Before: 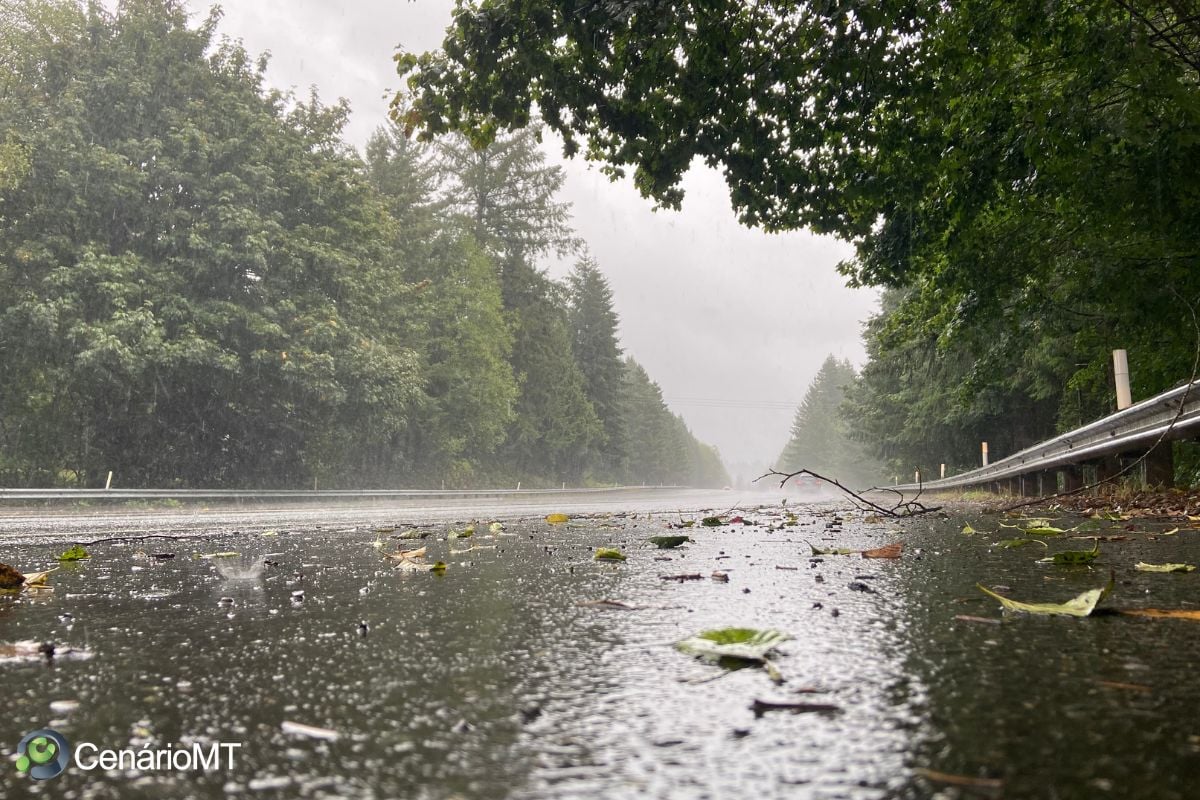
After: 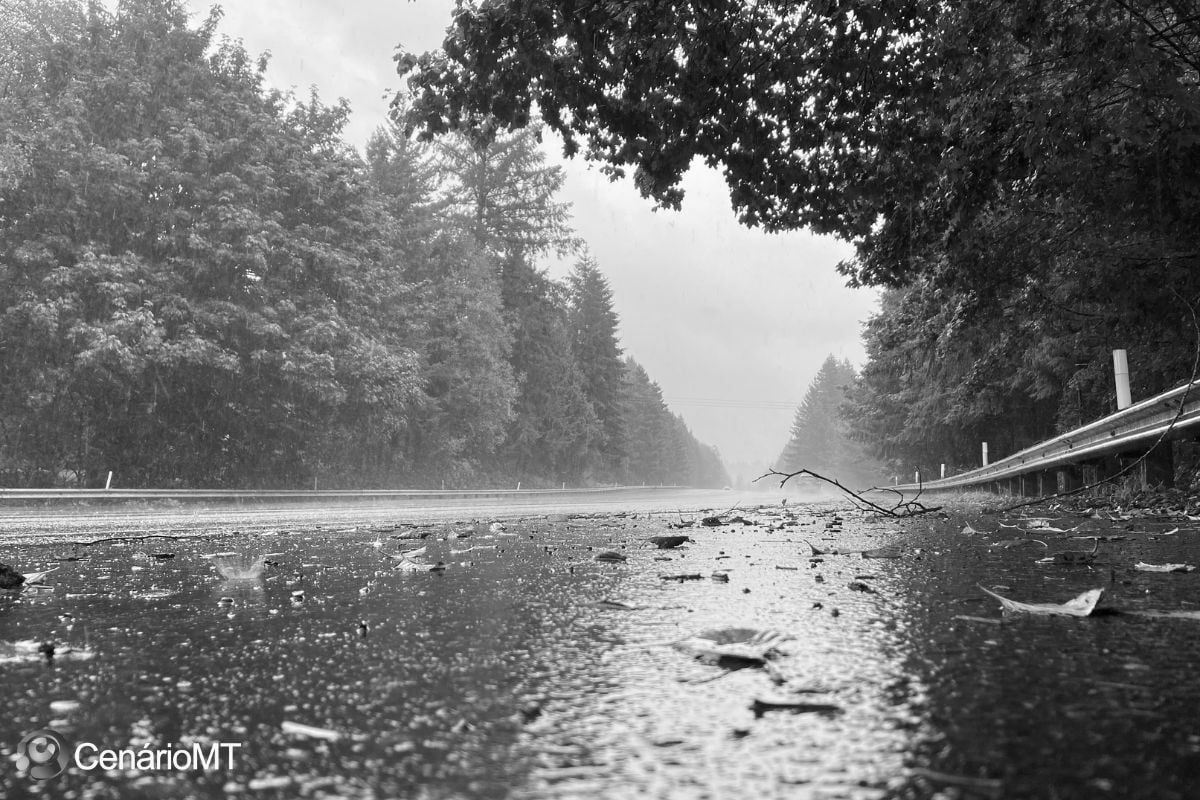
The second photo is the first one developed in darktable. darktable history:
contrast brightness saturation: contrast 0.08, saturation 0.02
monochrome: a -6.99, b 35.61, size 1.4
